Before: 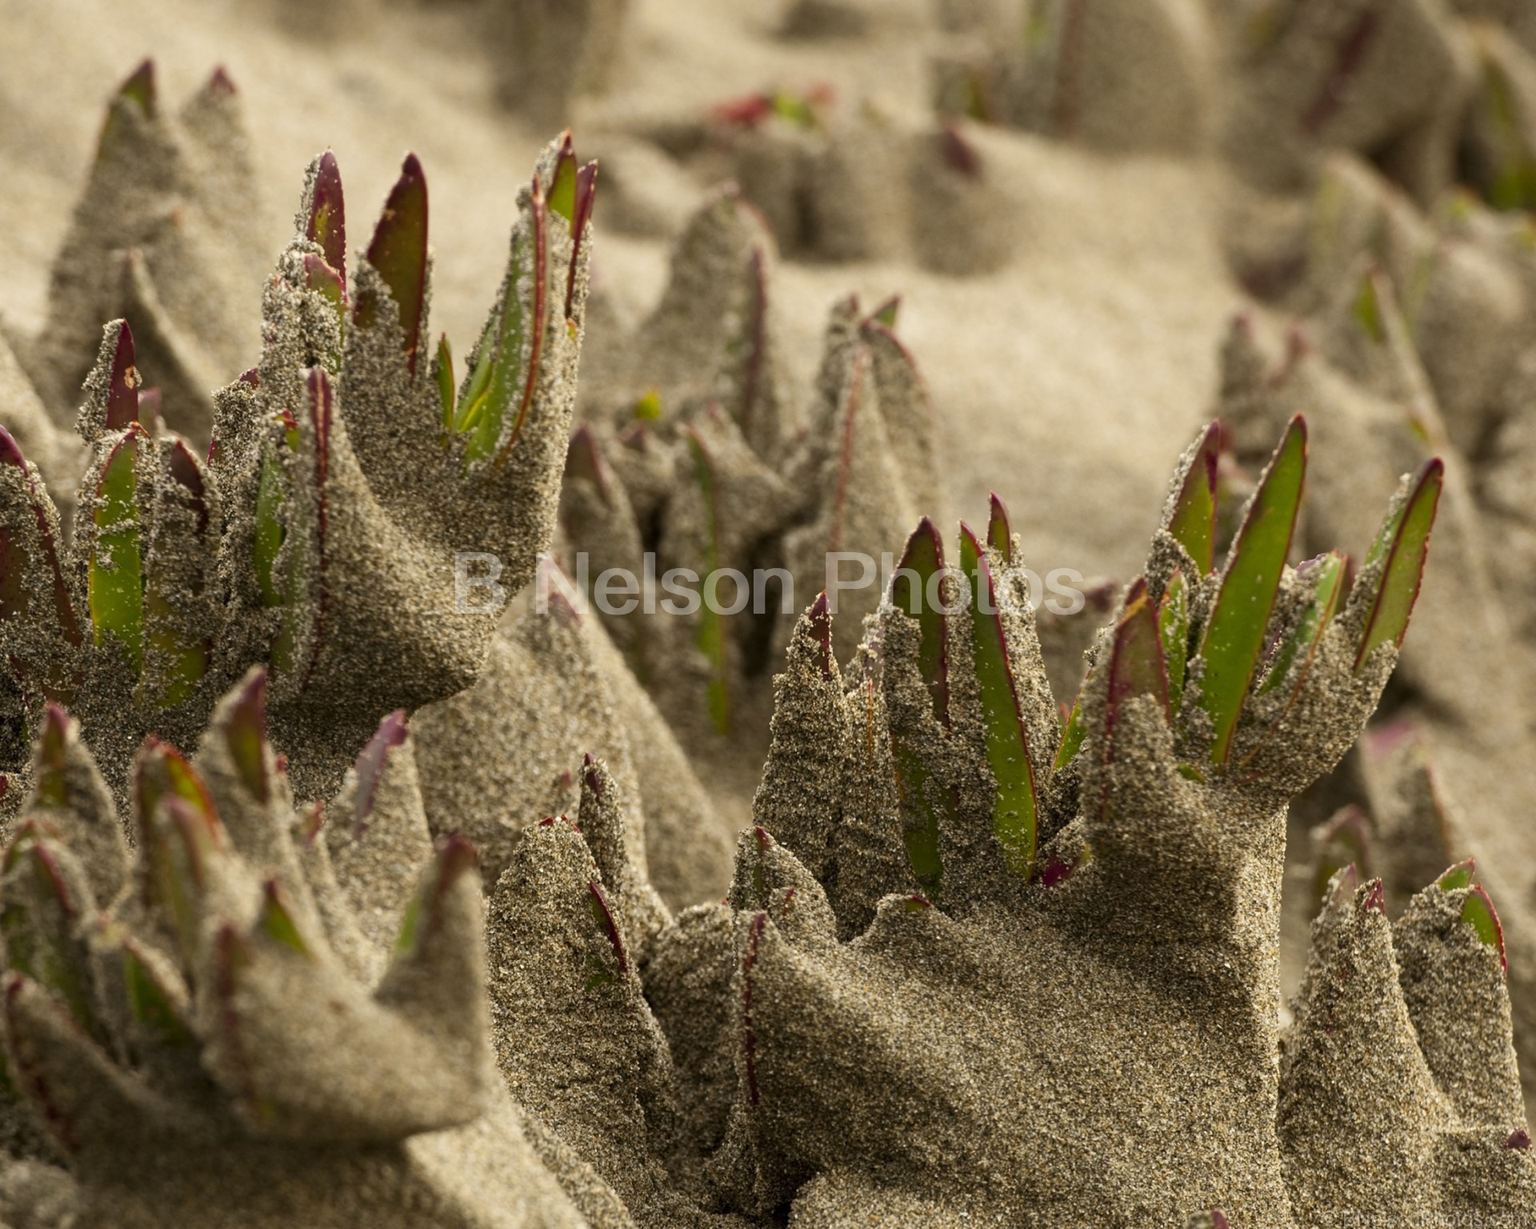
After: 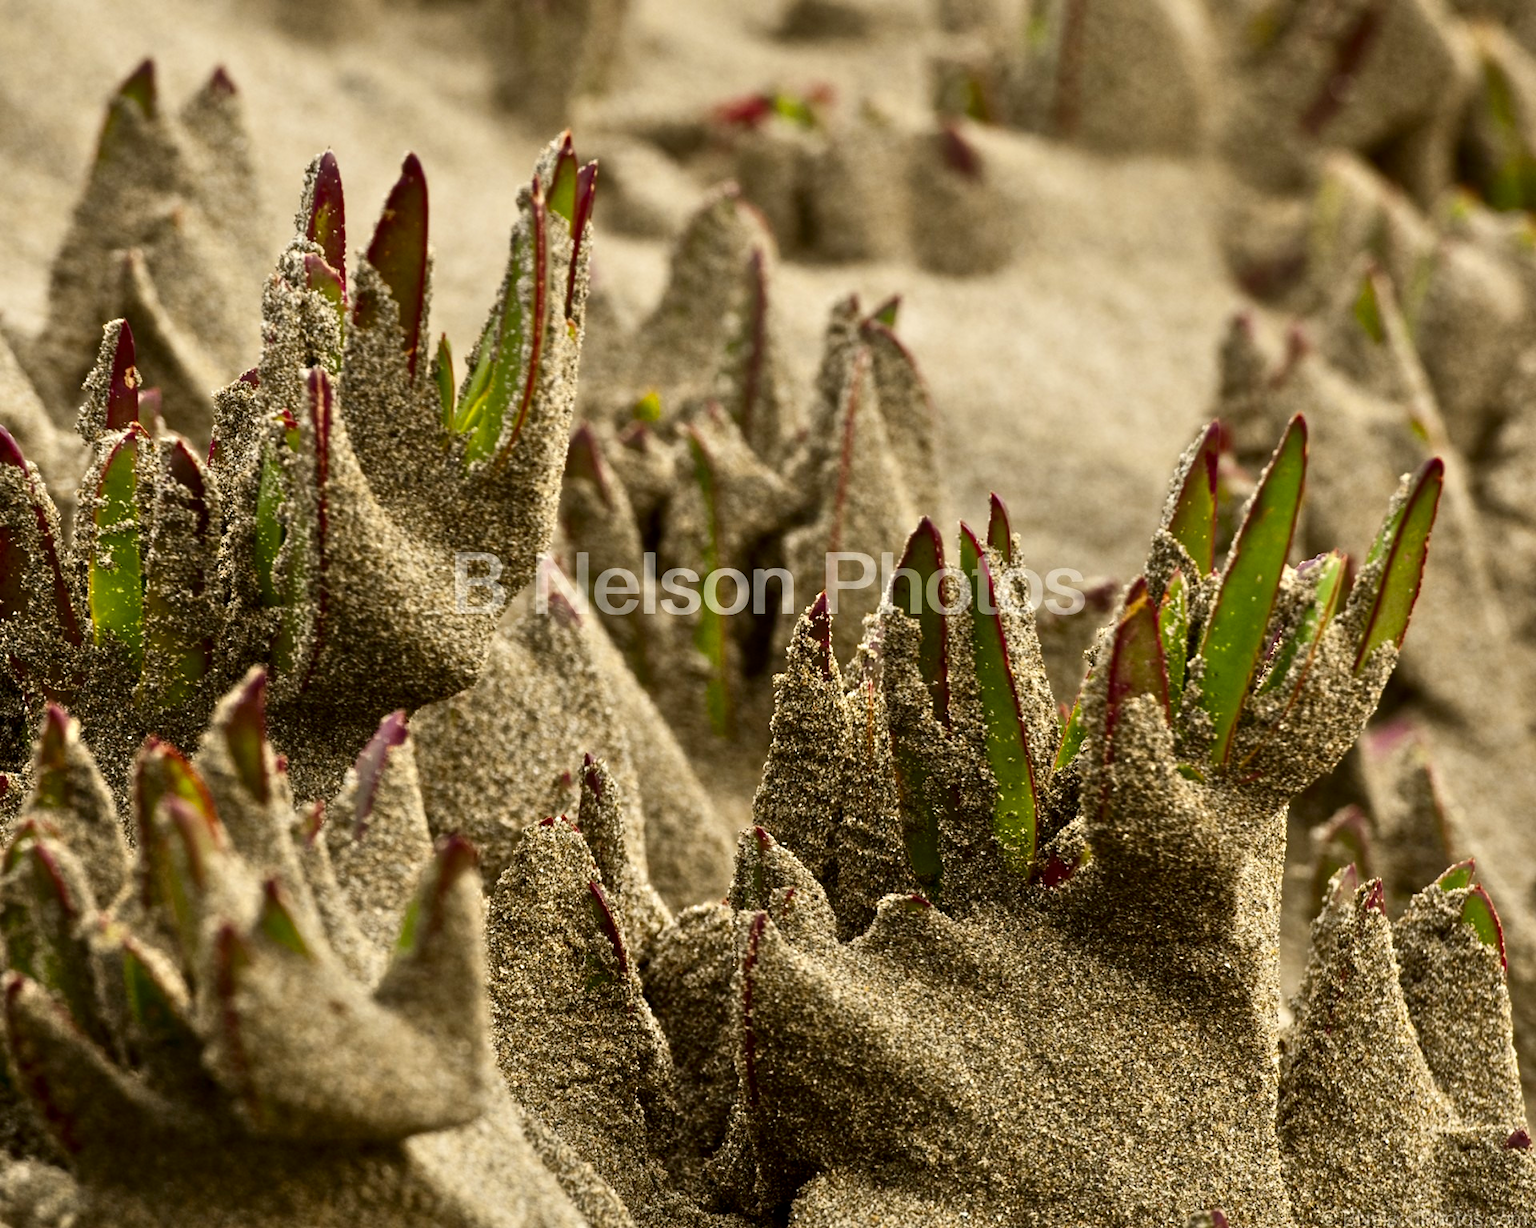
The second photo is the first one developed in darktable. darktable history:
tone equalizer: -7 EV 0.15 EV, -6 EV 0.6 EV, -5 EV 1.15 EV, -4 EV 1.33 EV, -3 EV 1.15 EV, -2 EV 0.6 EV, -1 EV 0.15 EV, mask exposure compensation -0.5 EV
color zones: curves: ch0 [(0.25, 0.5) (0.463, 0.627) (0.484, 0.637) (0.75, 0.5)]
contrast brightness saturation: contrast 0.19, brightness -0.24, saturation 0.11
levels: mode automatic, gray 50.8%
